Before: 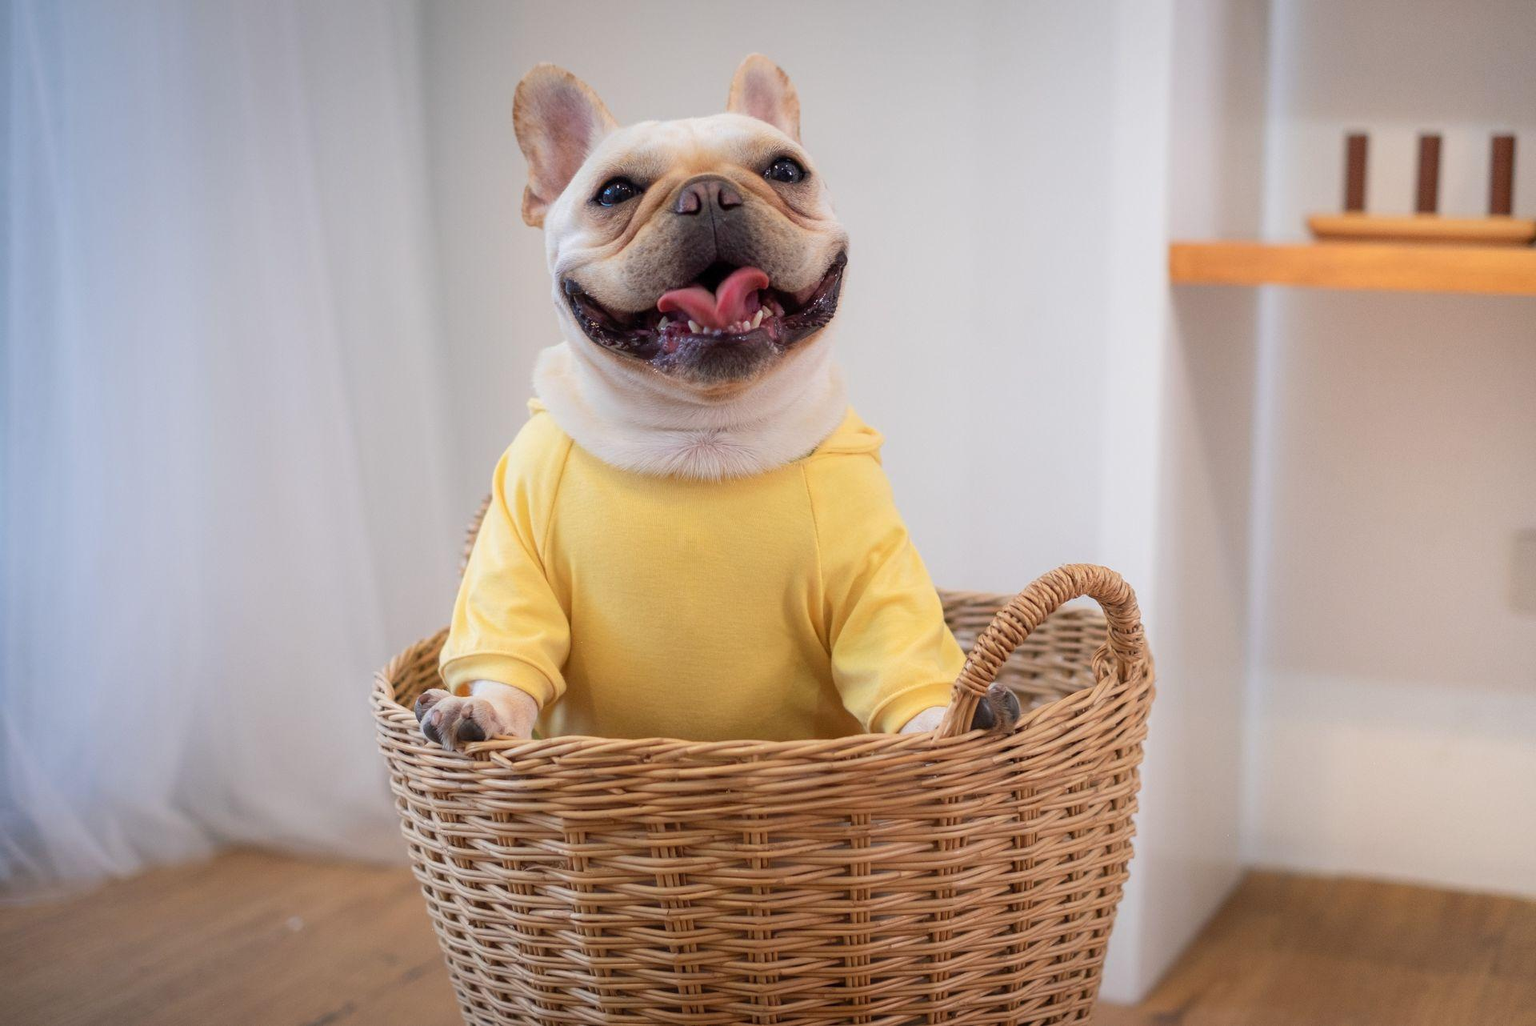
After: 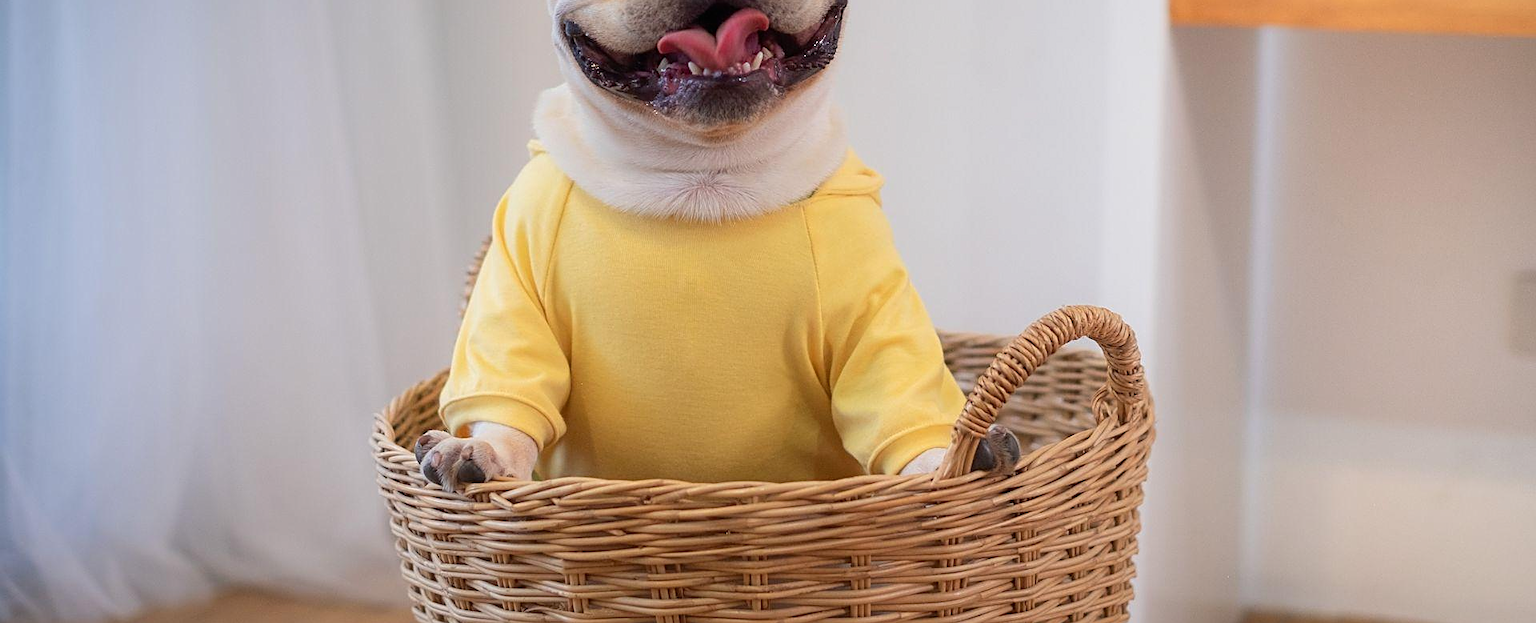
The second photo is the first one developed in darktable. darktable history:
crop and rotate: top 25.238%, bottom 13.938%
vignetting: fall-off start 98.45%, fall-off radius 100.71%, brightness -0.186, saturation -0.291, center (-0.148, 0.013), width/height ratio 1.423
sharpen: on, module defaults
contrast brightness saturation: contrast -0.014, brightness -0.014, saturation 0.027
